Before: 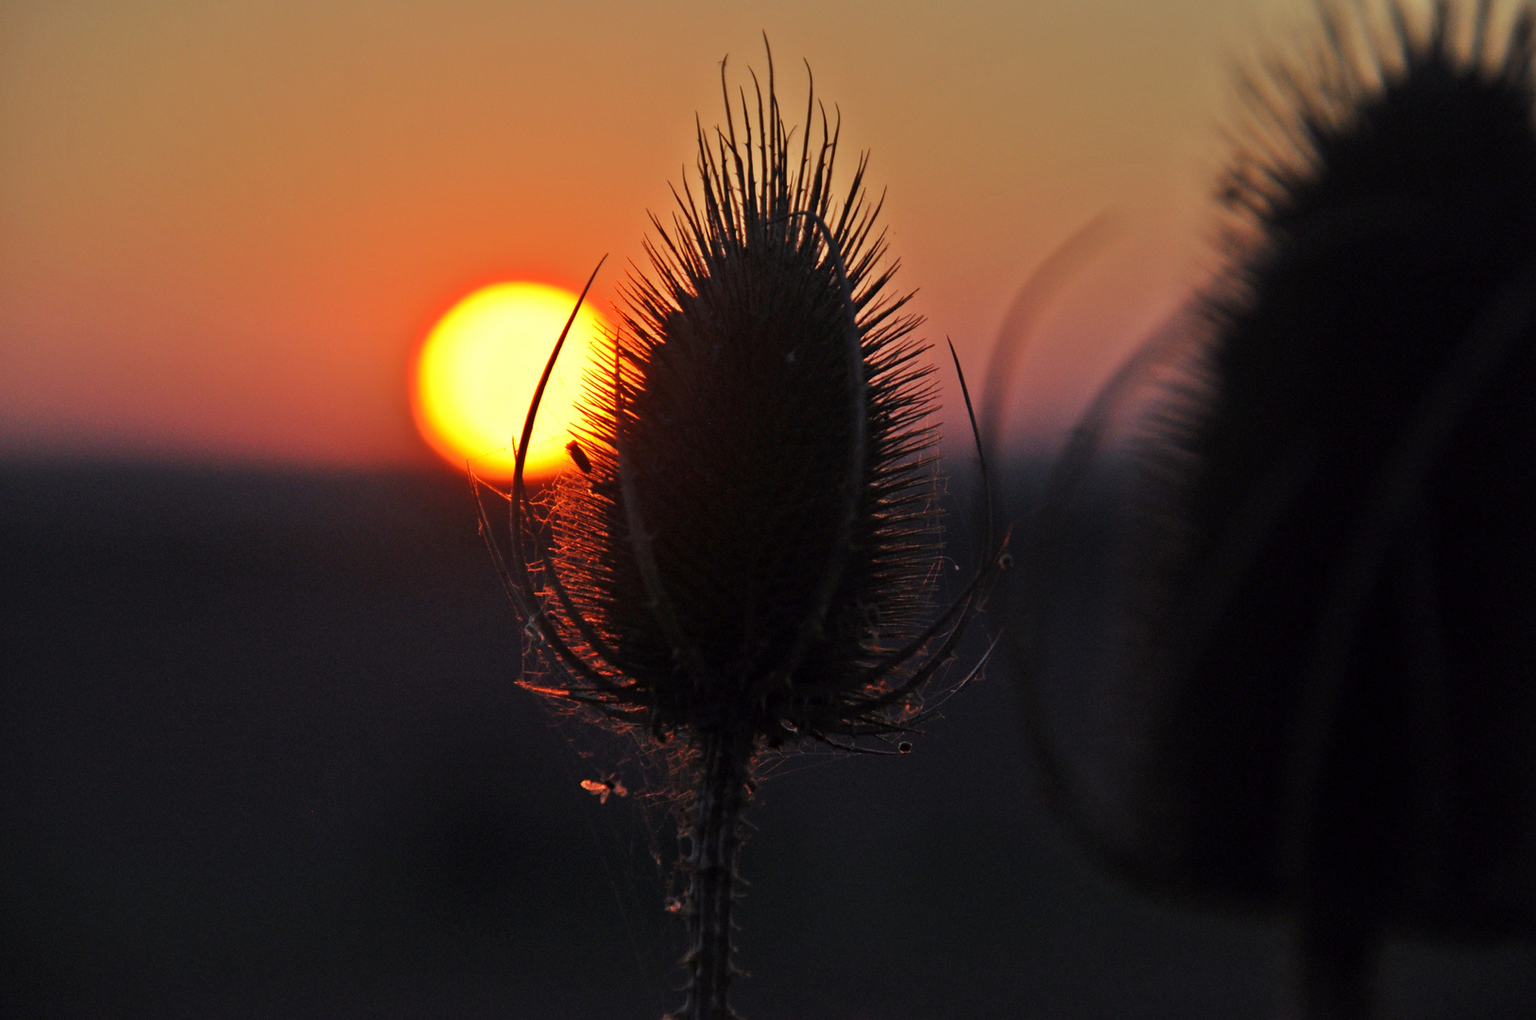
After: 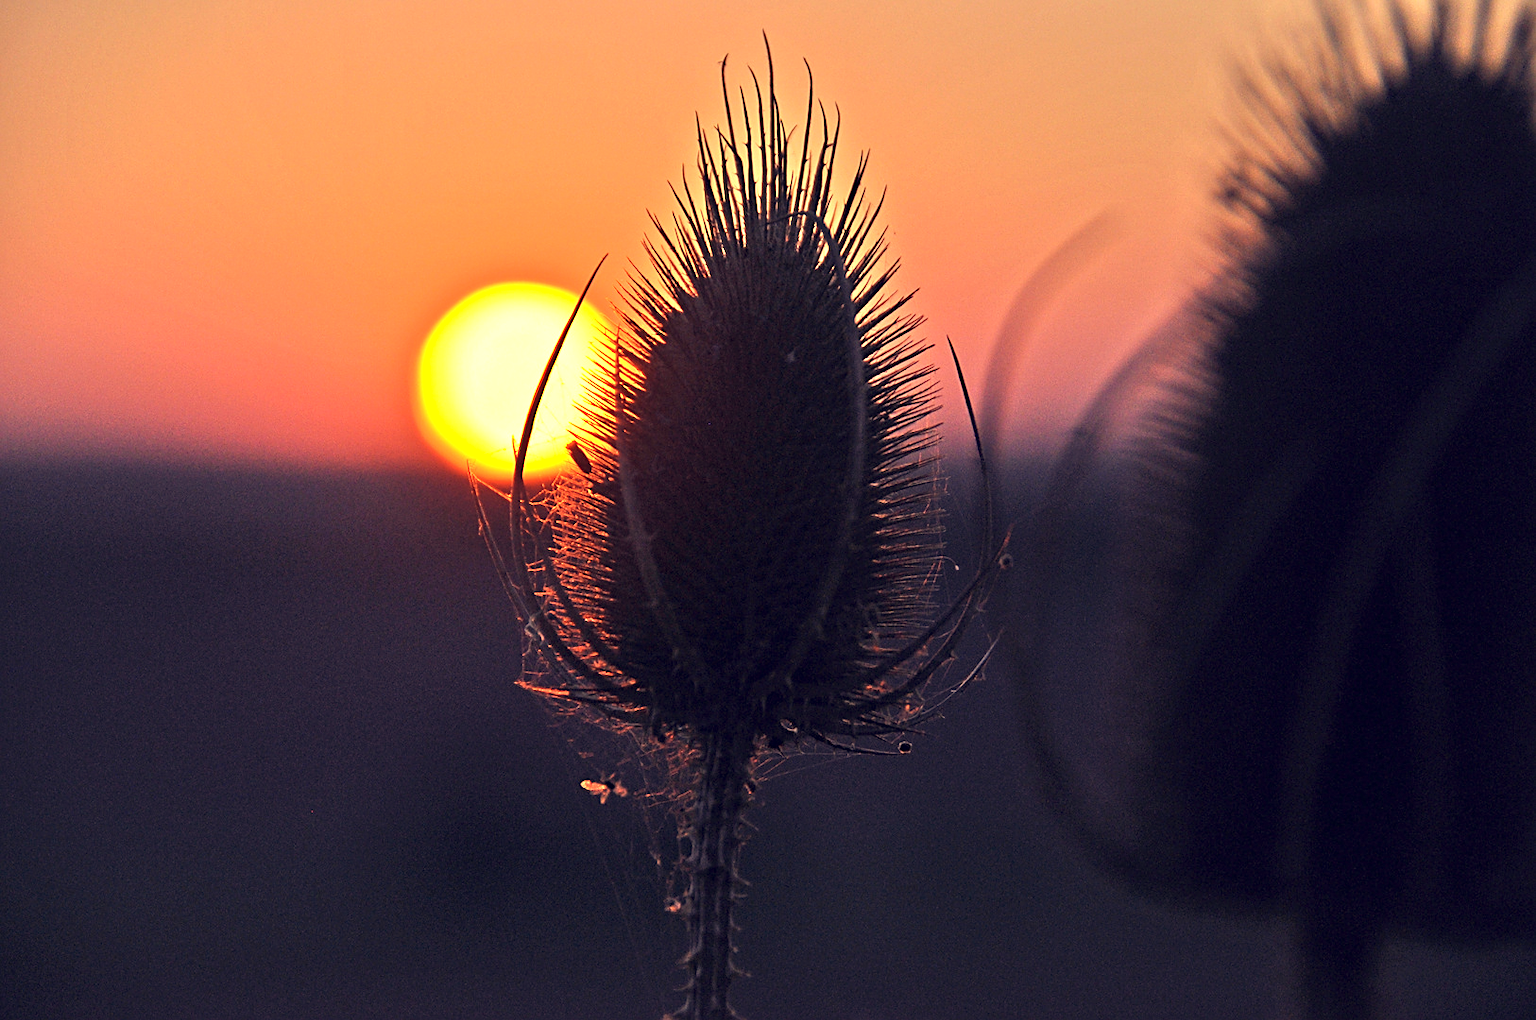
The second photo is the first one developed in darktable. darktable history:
sharpen: on, module defaults
color correction: highlights a* 20.12, highlights b* 27.41, shadows a* 3.42, shadows b* -16.76, saturation 0.749
haze removal: compatibility mode true, adaptive false
exposure: exposure 1.161 EV, compensate exposure bias true, compensate highlight preservation false
